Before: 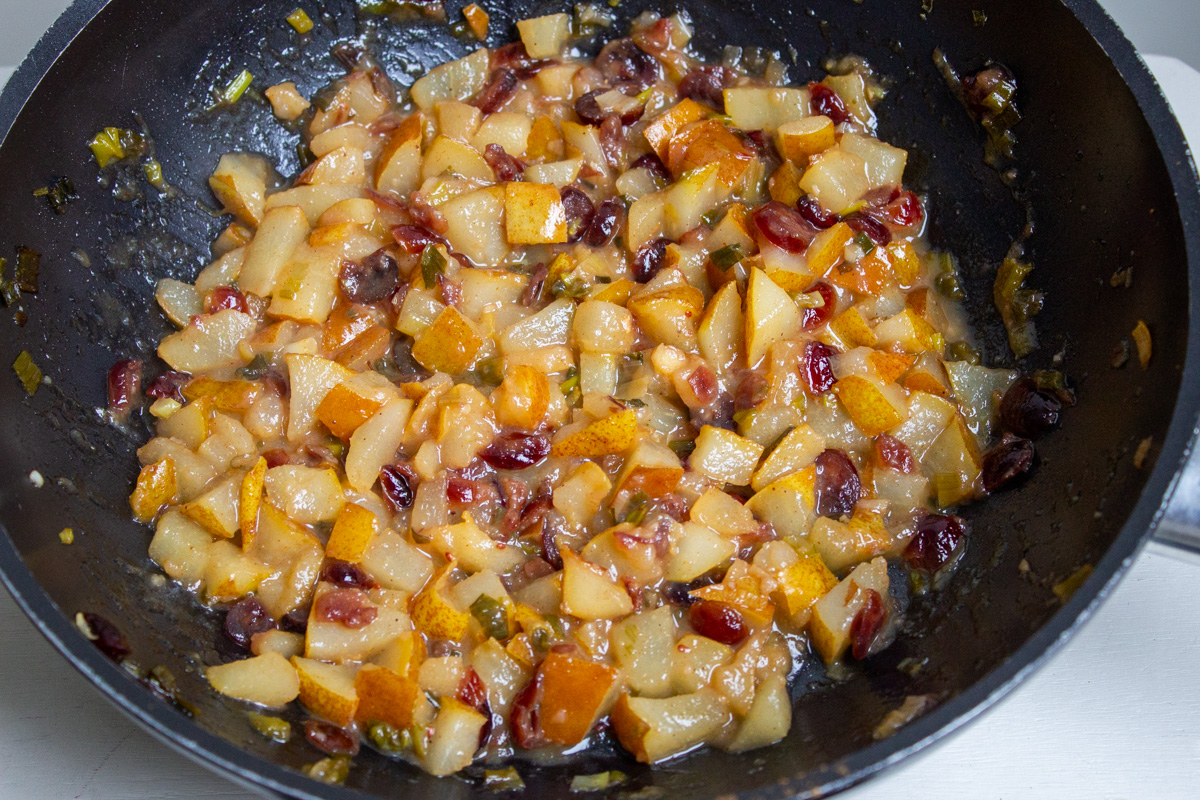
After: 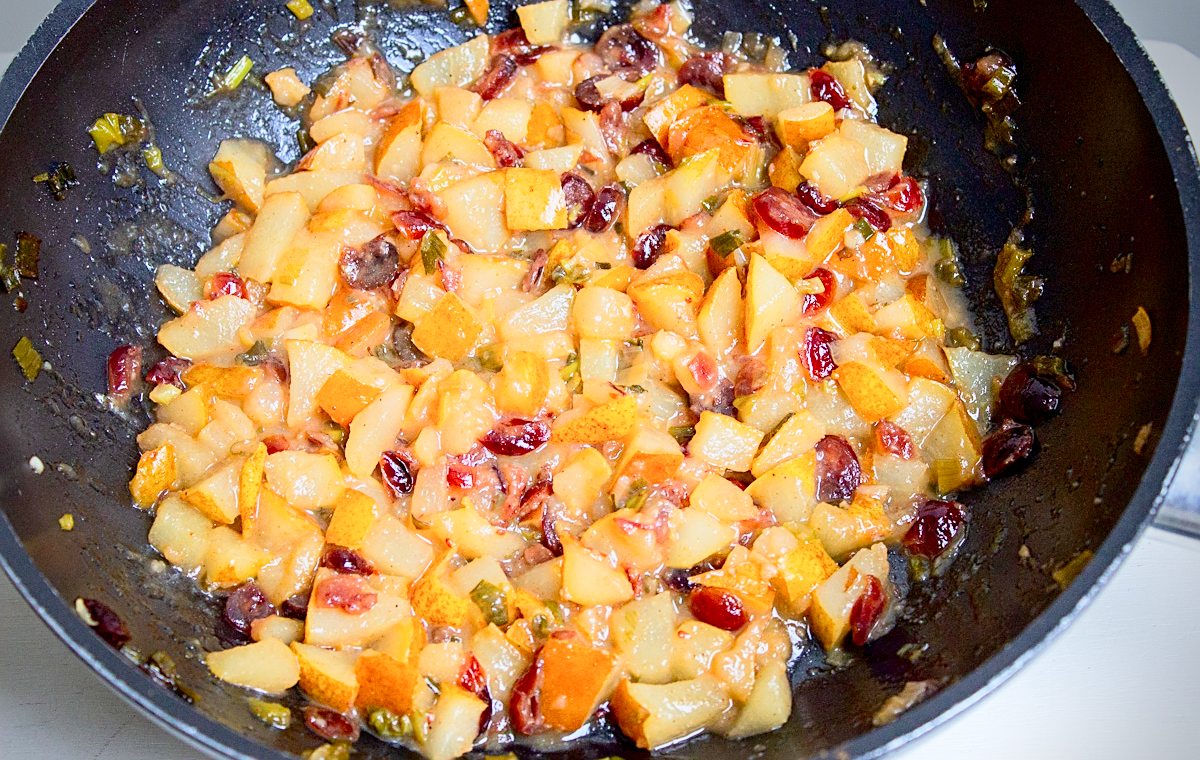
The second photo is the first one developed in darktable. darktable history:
base curve: curves: ch0 [(0, 0) (0.158, 0.273) (0.879, 0.895) (1, 1)]
shadows and highlights: shadows -63.23, white point adjustment -5.22, highlights 62.17
levels: levels [0, 0.445, 1]
vignetting: saturation 0.045, center (-0.037, 0.149), width/height ratio 1.102, dithering 8-bit output
exposure: black level correction 0.002, exposure -0.101 EV, compensate highlight preservation false
crop and rotate: top 1.936%, bottom 3.057%
sharpen: on, module defaults
tone equalizer: smoothing diameter 2.22%, edges refinement/feathering 16.53, mask exposure compensation -1.57 EV, filter diffusion 5
